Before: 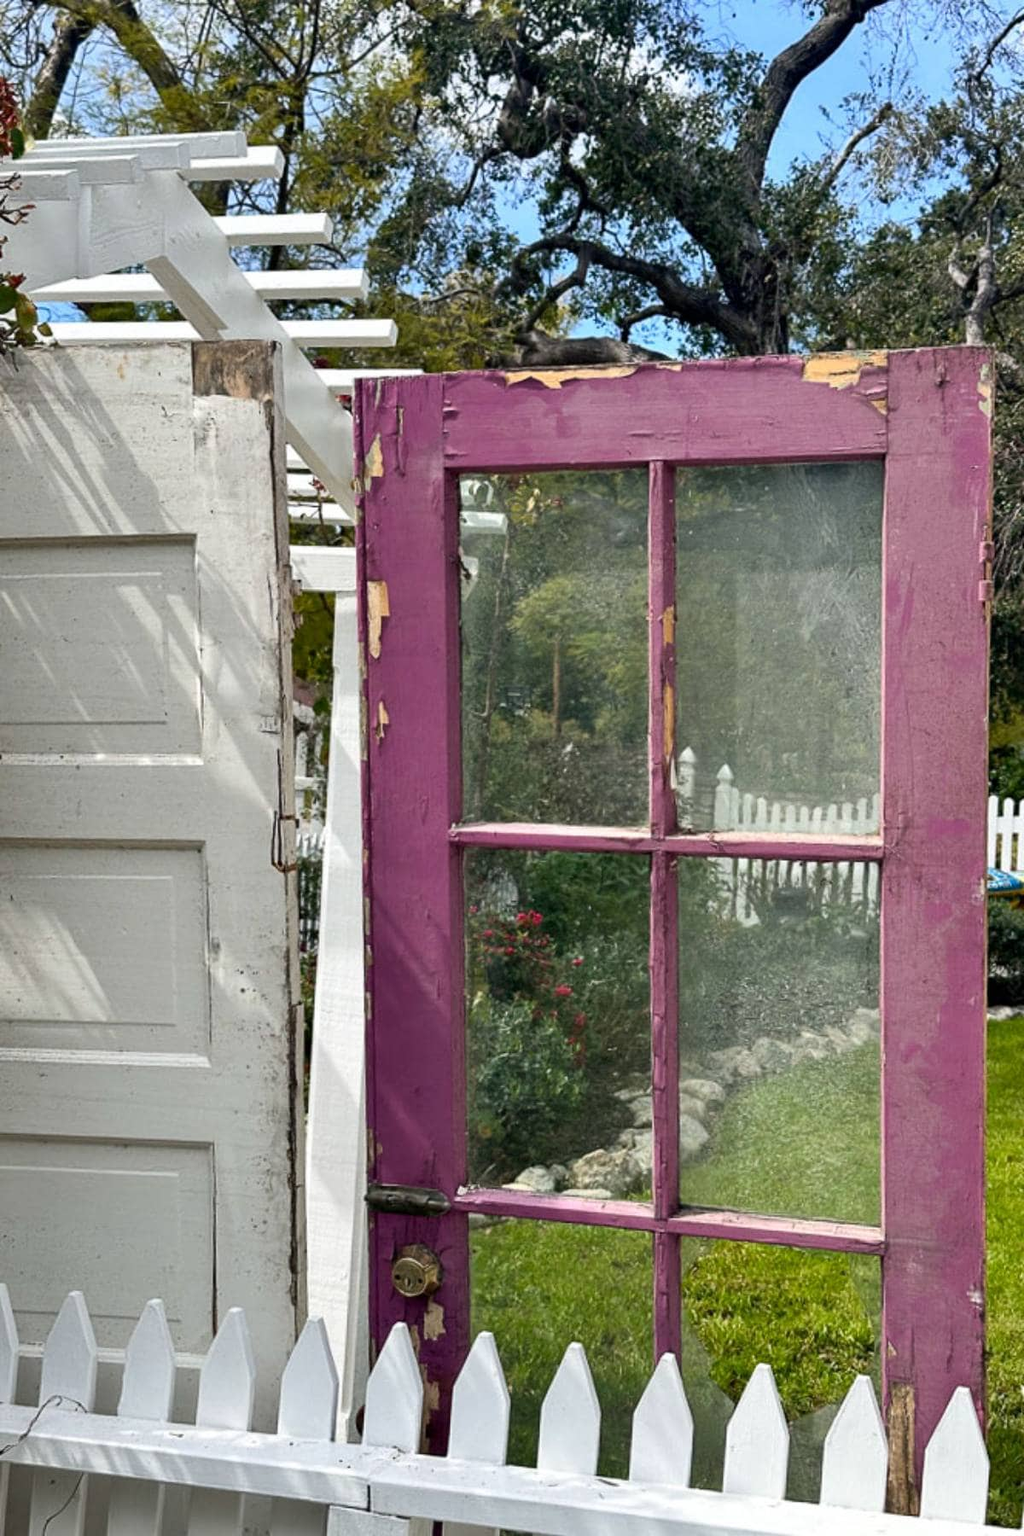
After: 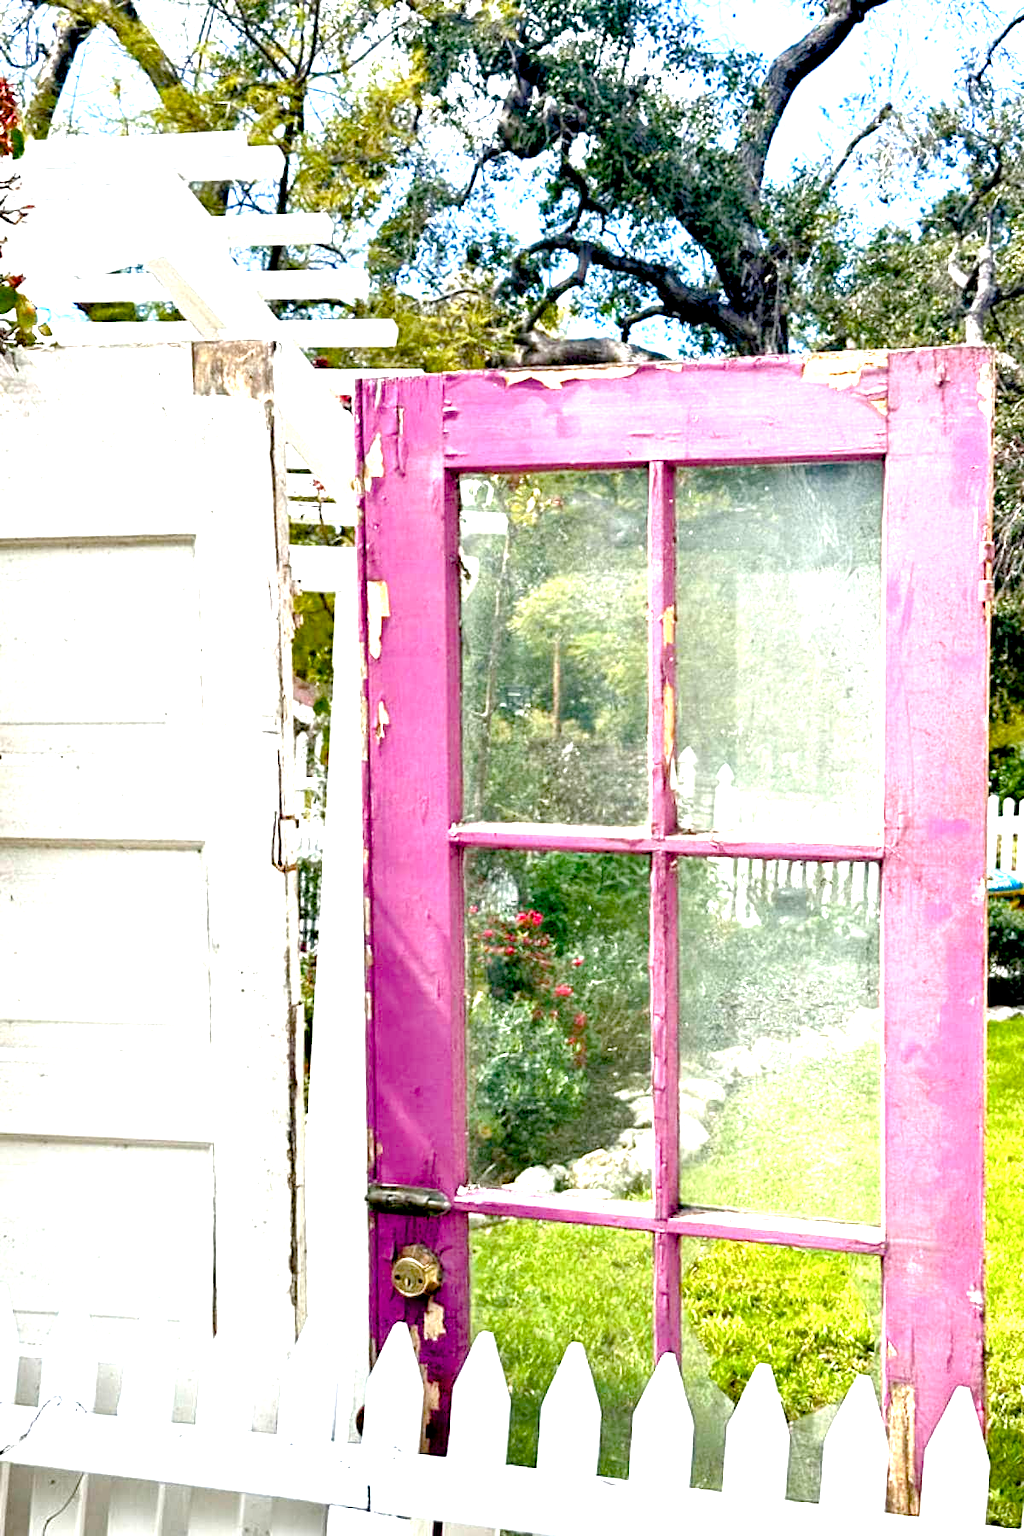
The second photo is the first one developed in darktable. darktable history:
exposure: black level correction 0.005, exposure 2.084 EV, compensate highlight preservation false
color balance rgb: perceptual saturation grading › global saturation 20%, perceptual saturation grading › highlights -25%, perceptual saturation grading › shadows 50%
